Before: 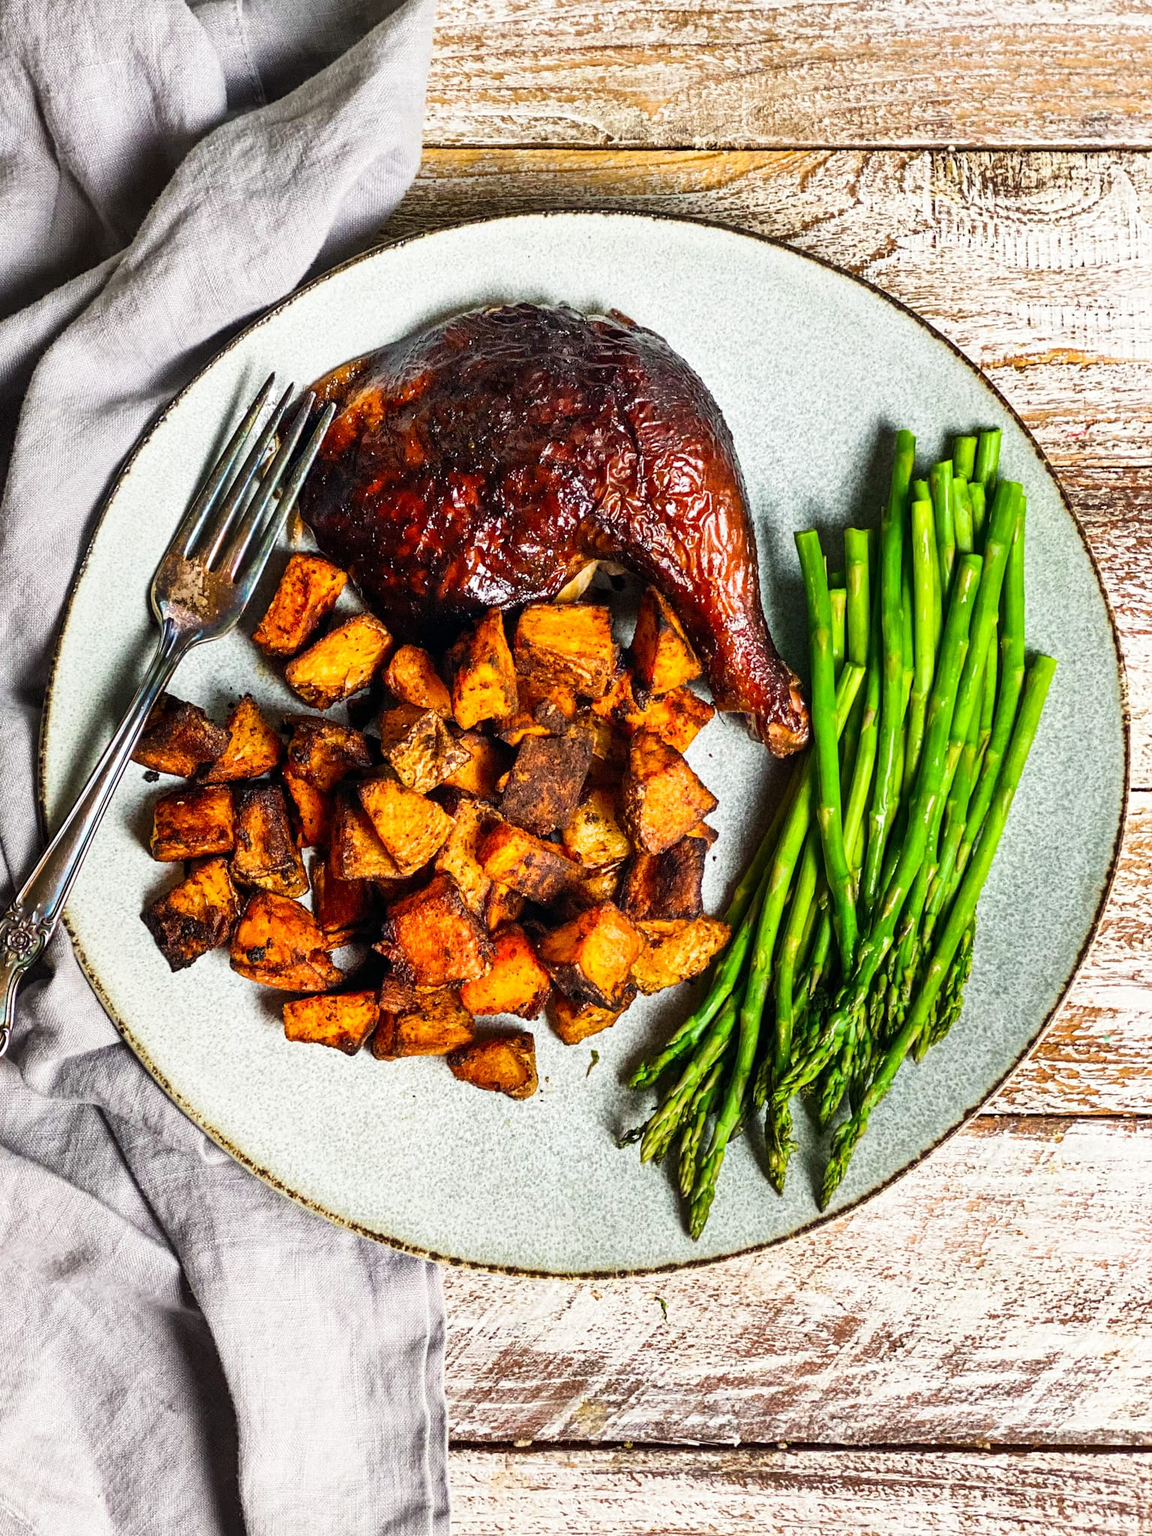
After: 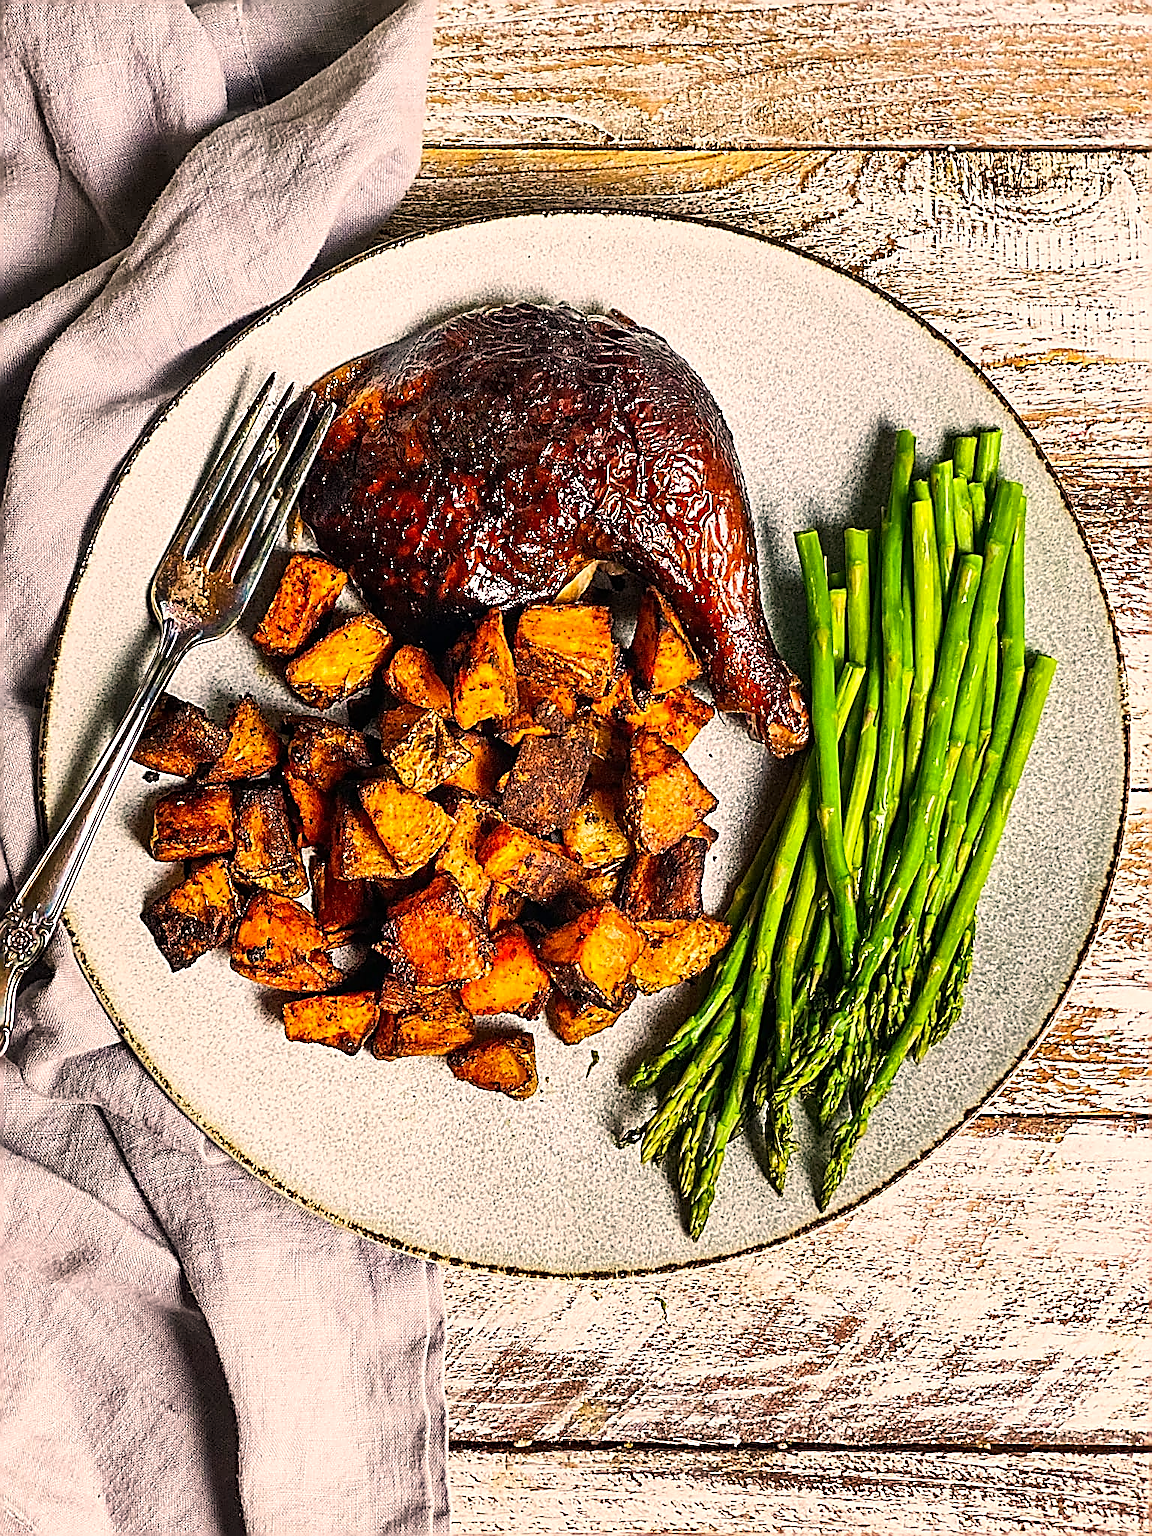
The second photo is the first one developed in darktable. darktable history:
sharpen: amount 2
color correction: highlights a* 11.85, highlights b* 11.43
